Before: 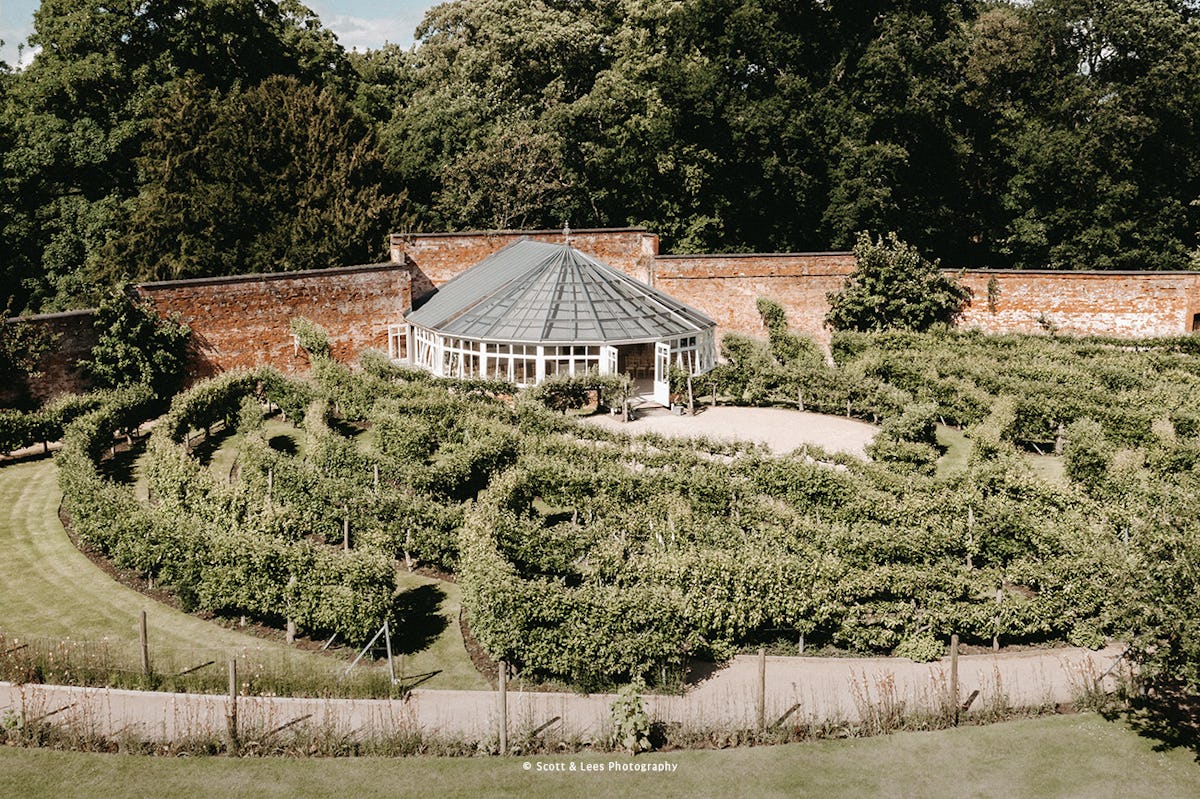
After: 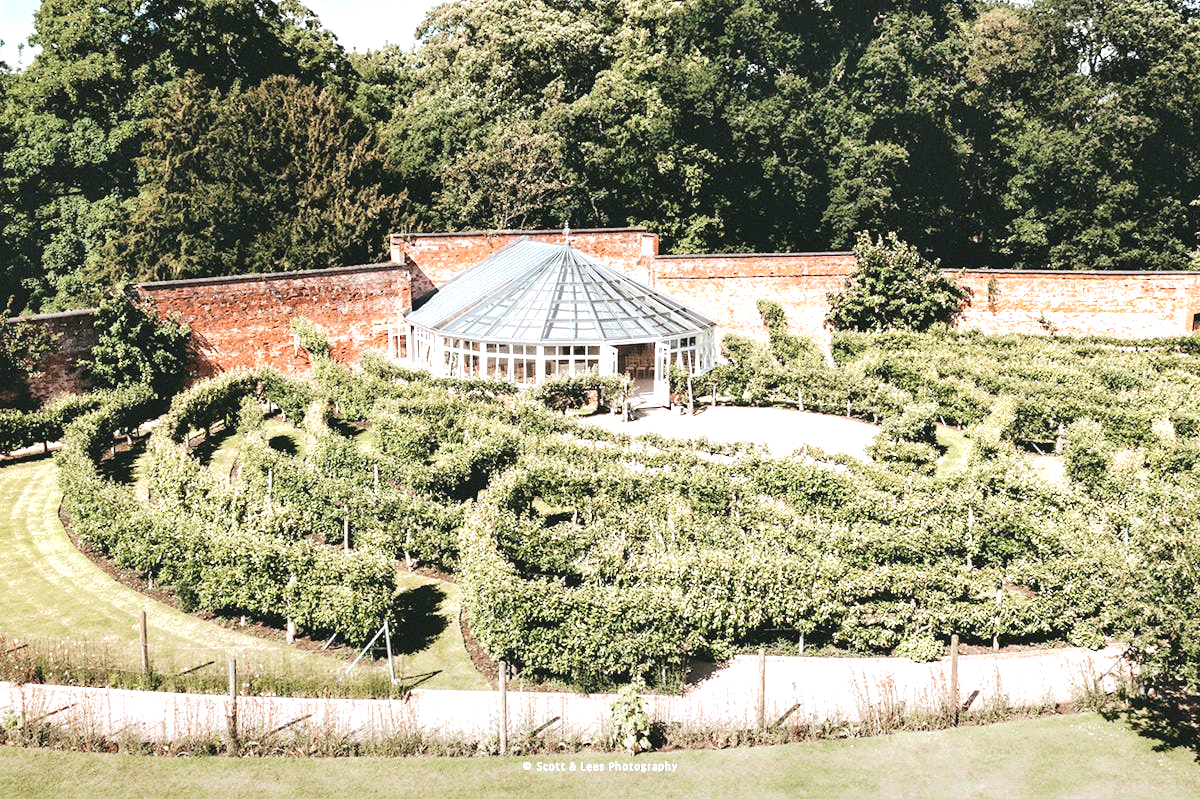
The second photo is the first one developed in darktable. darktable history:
color calibration: output R [0.972, 0.068, -0.094, 0], output G [-0.178, 1.216, -0.086, 0], output B [0.095, -0.136, 0.98, 0], illuminant as shot in camera, x 0.358, y 0.373, temperature 4628.91 K, saturation algorithm version 1 (2020)
exposure: exposure 0.94 EV, compensate highlight preservation false
tone curve: curves: ch0 [(0, 0) (0.003, 0.048) (0.011, 0.055) (0.025, 0.065) (0.044, 0.089) (0.069, 0.111) (0.1, 0.132) (0.136, 0.163) (0.177, 0.21) (0.224, 0.259) (0.277, 0.323) (0.335, 0.385) (0.399, 0.442) (0.468, 0.508) (0.543, 0.578) (0.623, 0.648) (0.709, 0.716) (0.801, 0.781) (0.898, 0.845) (1, 1)], color space Lab, independent channels, preserve colors none
shadows and highlights: radius 109.97, shadows 51.35, white point adjustment 9.13, highlights -3.86, soften with gaussian
